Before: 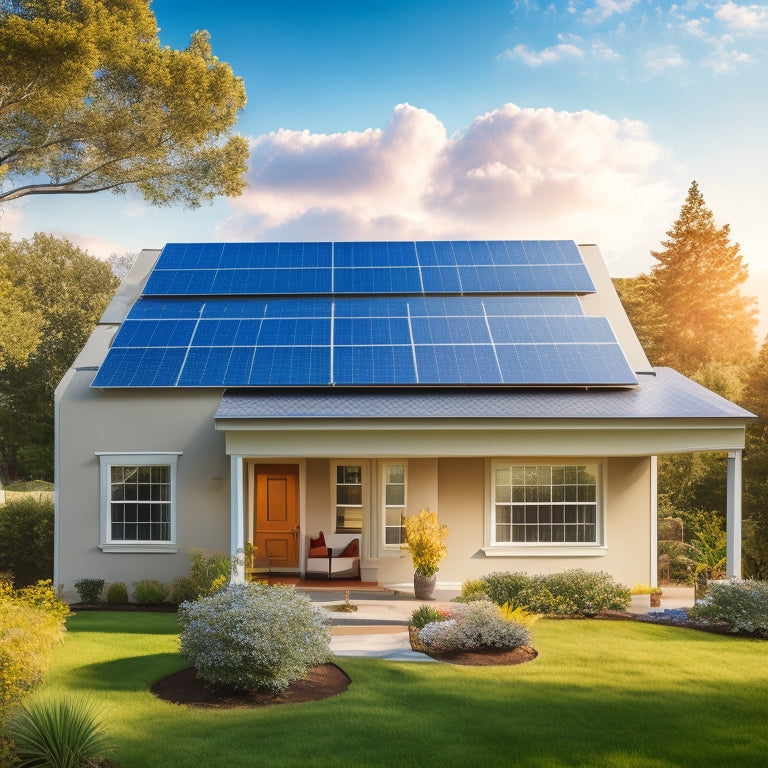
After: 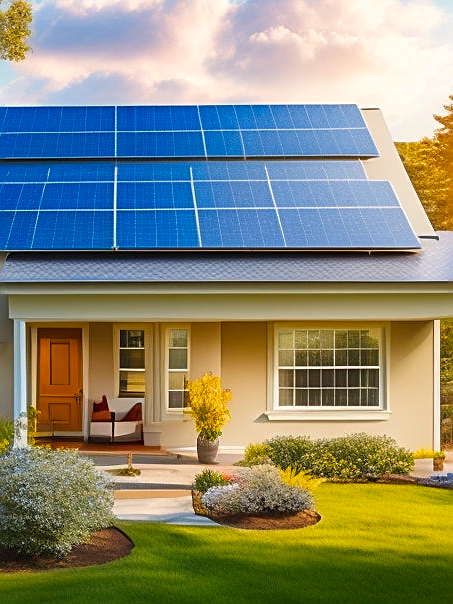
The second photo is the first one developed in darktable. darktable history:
color balance rgb: perceptual saturation grading › global saturation 25%, global vibrance 20%
sharpen: on, module defaults
crop and rotate: left 28.256%, top 17.734%, right 12.656%, bottom 3.573%
